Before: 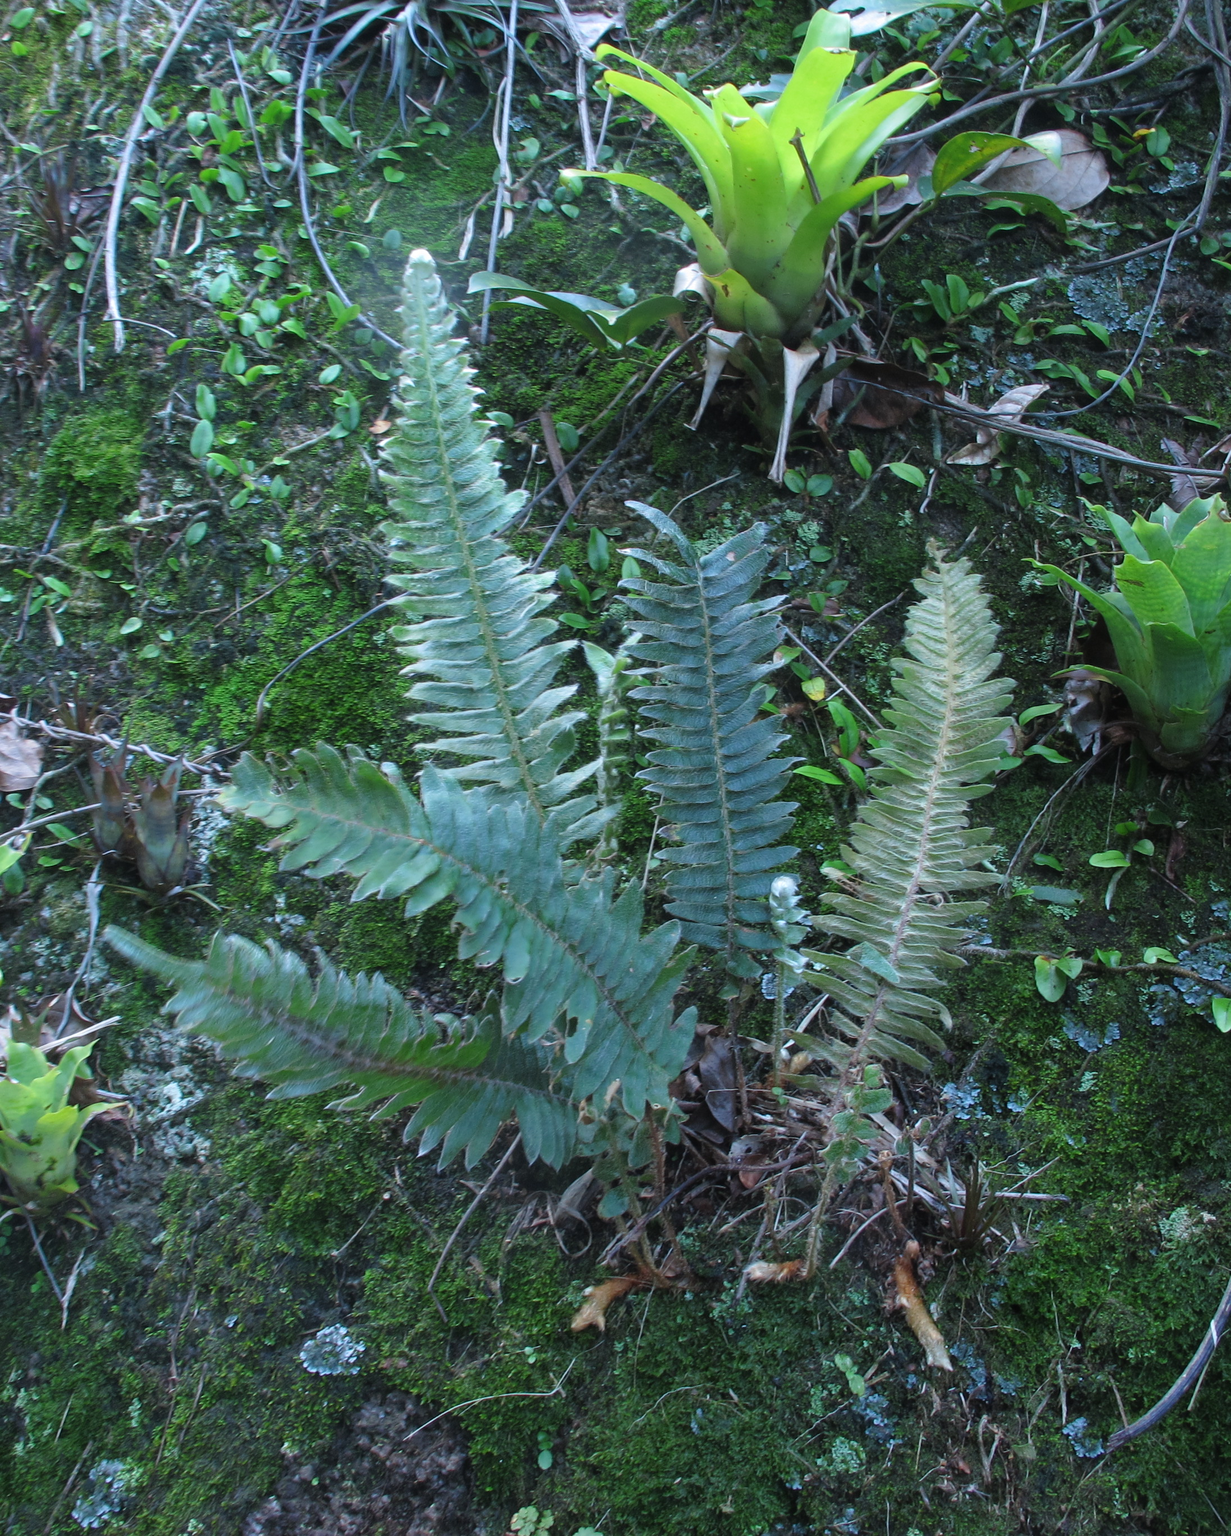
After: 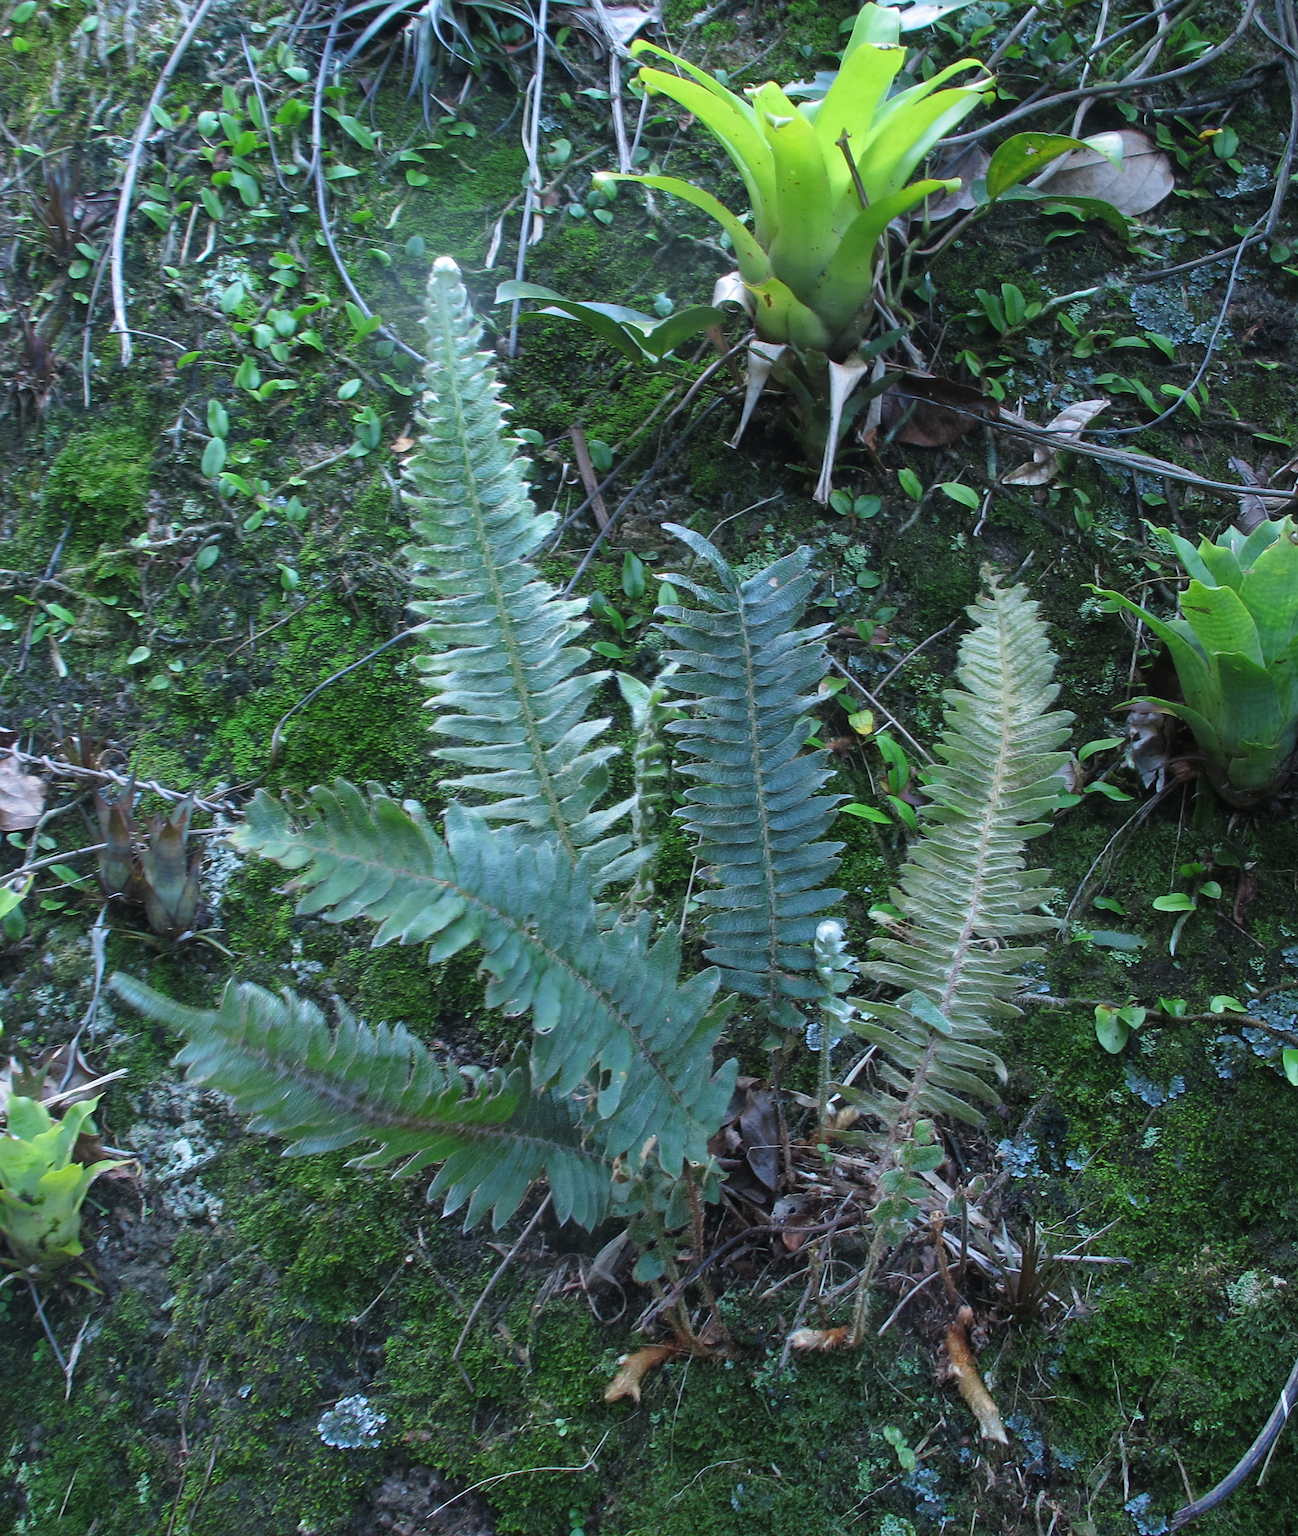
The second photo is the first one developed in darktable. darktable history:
sharpen: radius 1, threshold 1
crop: top 0.448%, right 0.264%, bottom 5.045%
